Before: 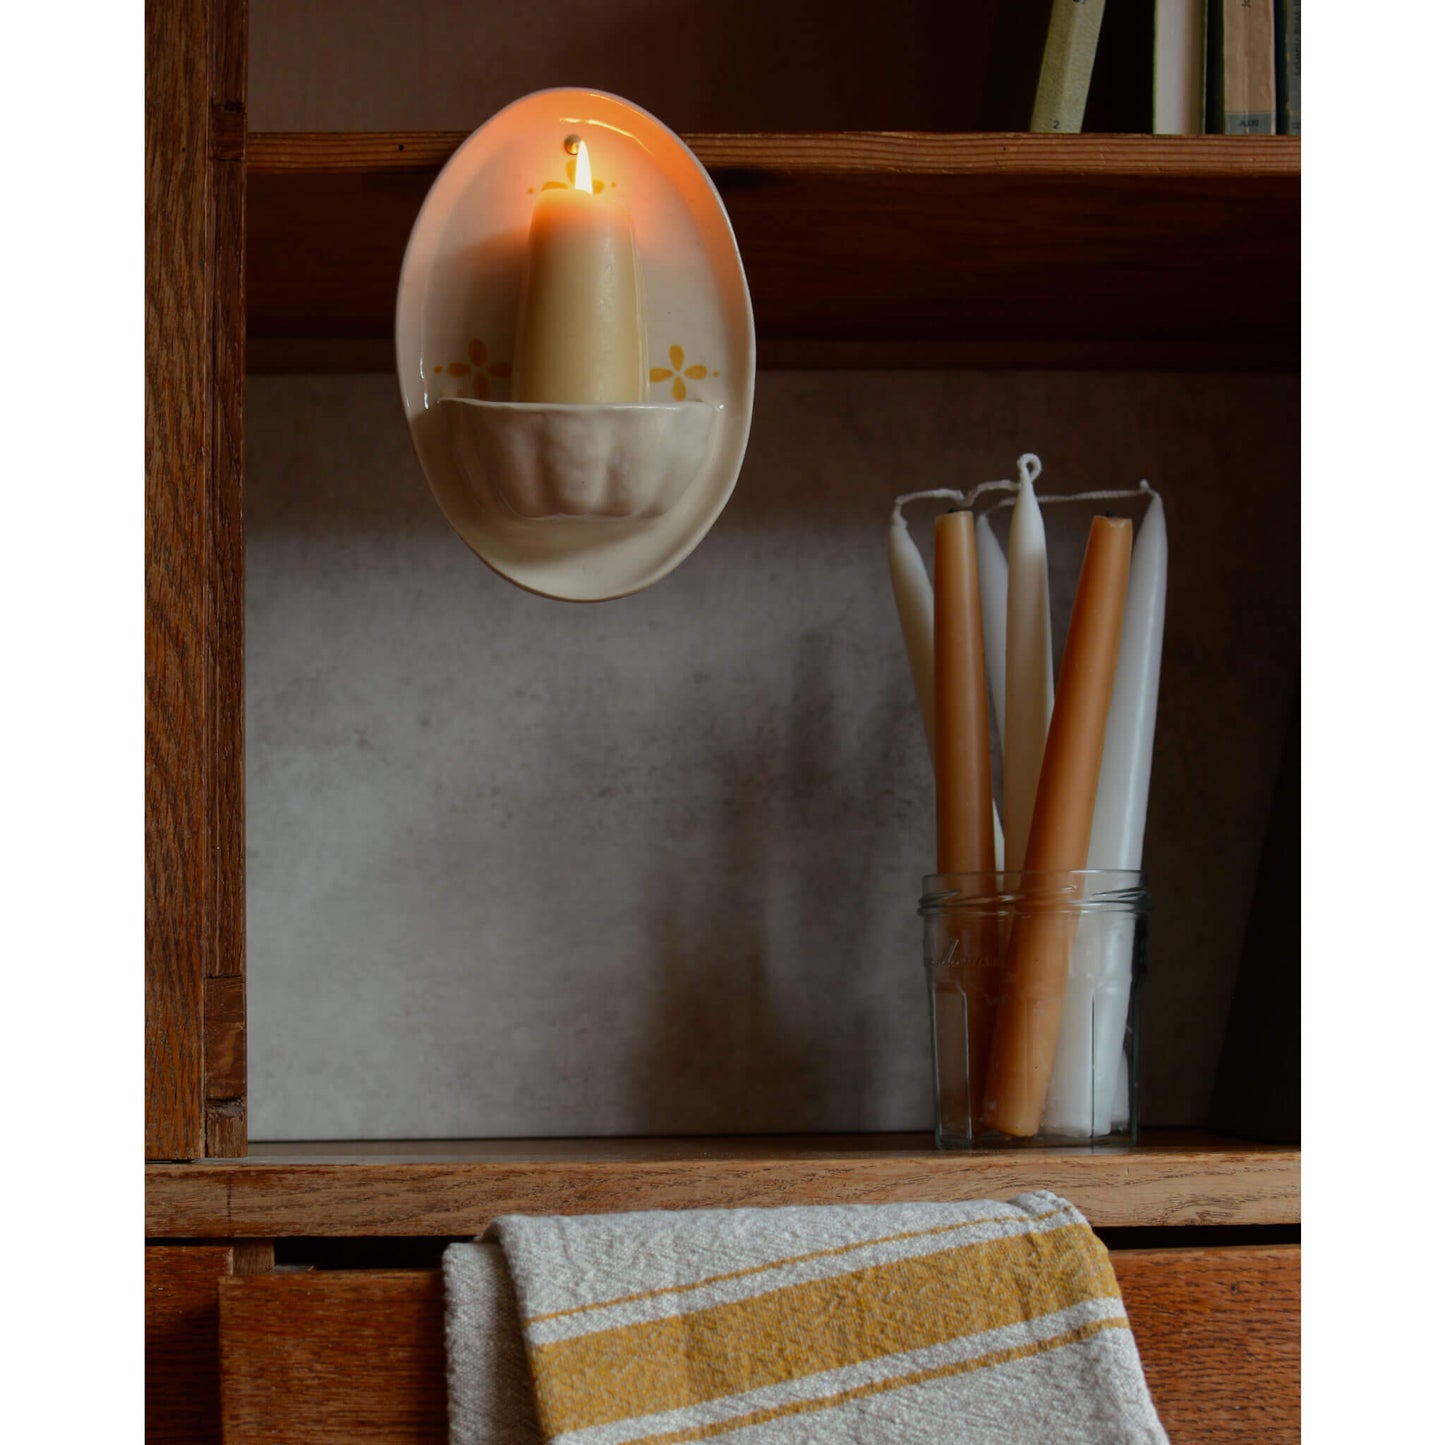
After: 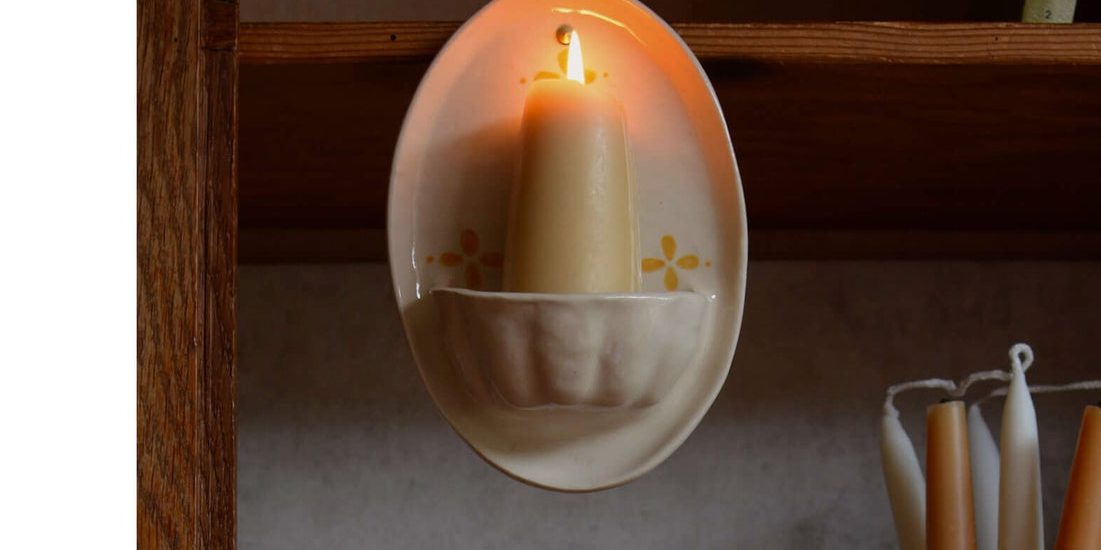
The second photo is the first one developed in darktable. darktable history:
crop: left 0.579%, top 7.627%, right 23.167%, bottom 54.275%
white balance: red 1.009, blue 1.027
